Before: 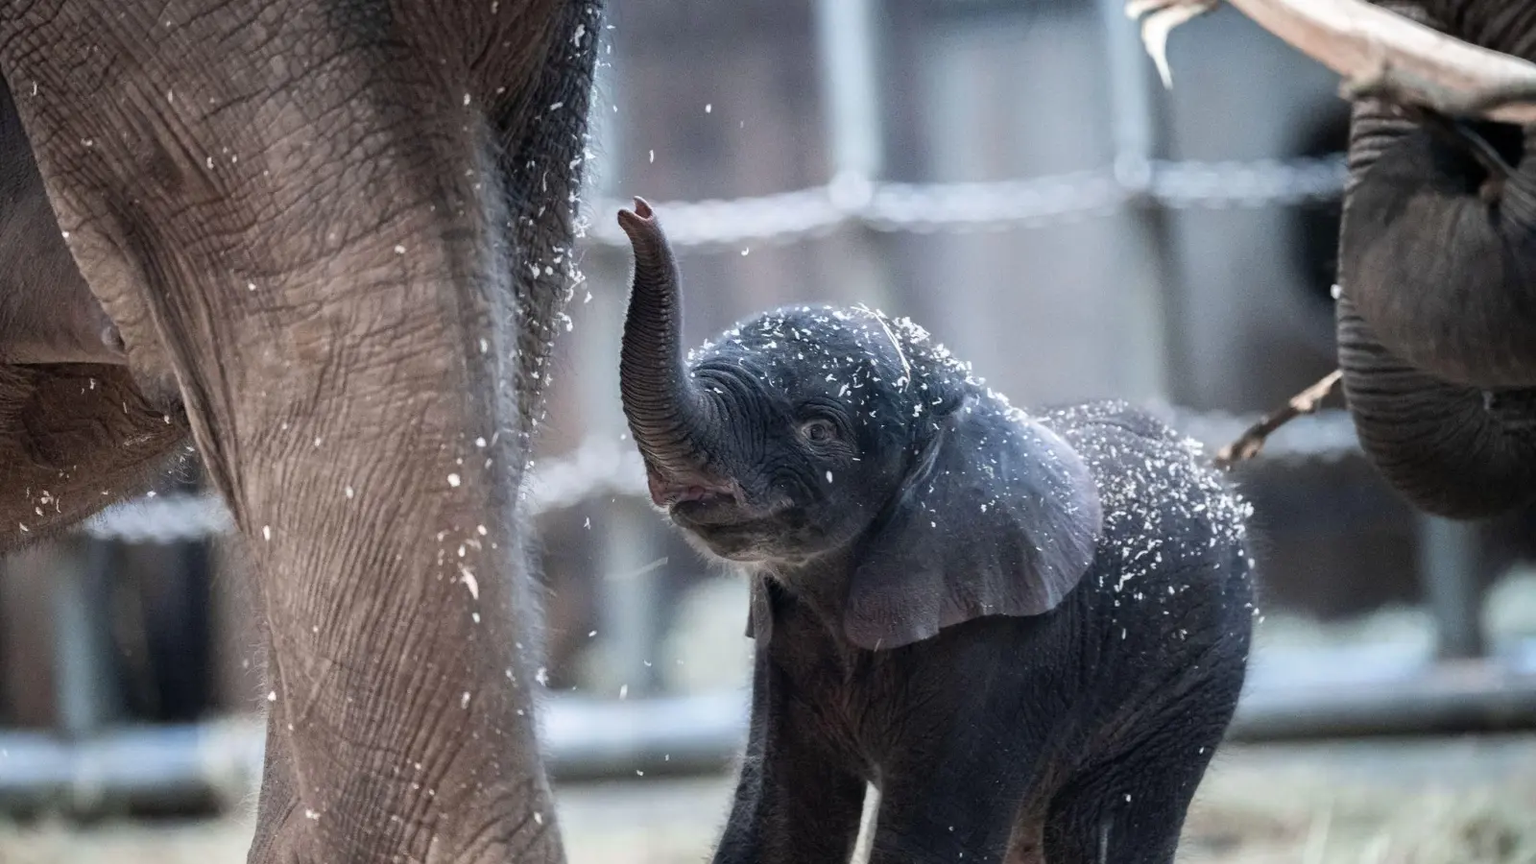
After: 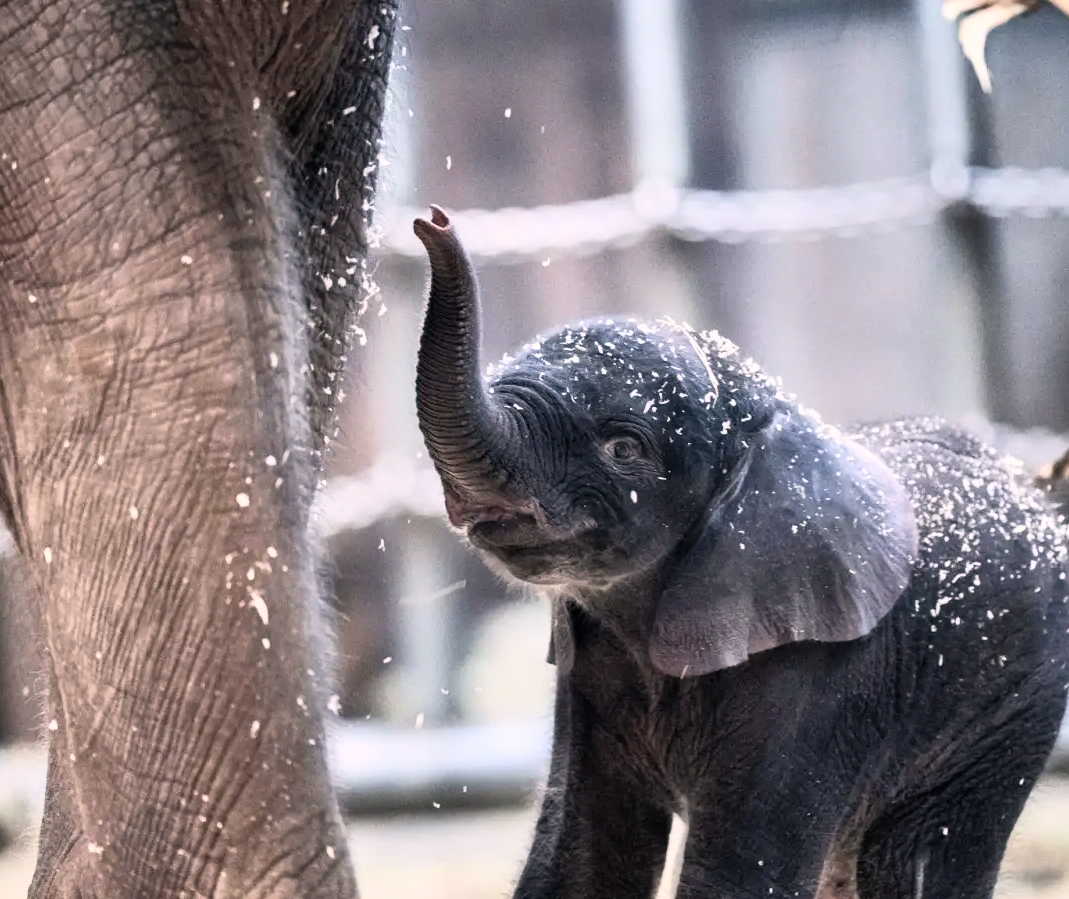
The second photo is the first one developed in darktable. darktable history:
base curve: curves: ch0 [(0, 0) (0.005, 0.002) (0.193, 0.295) (0.399, 0.664) (0.75, 0.928) (1, 1)]
crop and rotate: left 14.424%, right 18.739%
shadows and highlights: shadows 60.37, highlights -60.33, soften with gaussian
color correction: highlights a* 5.81, highlights b* 4.83
